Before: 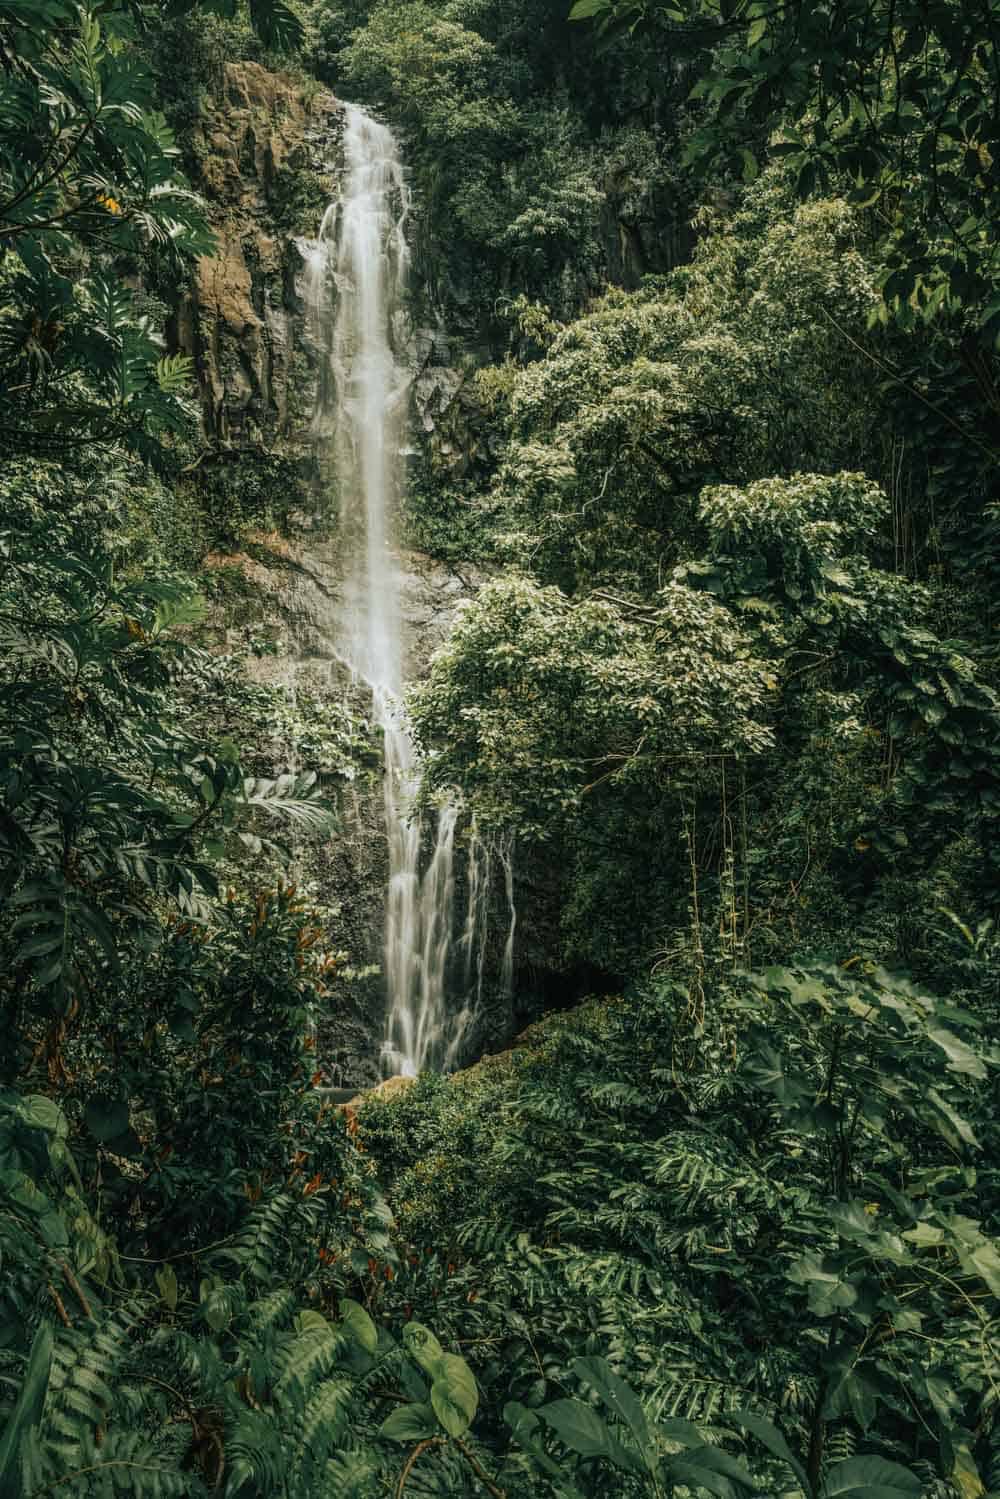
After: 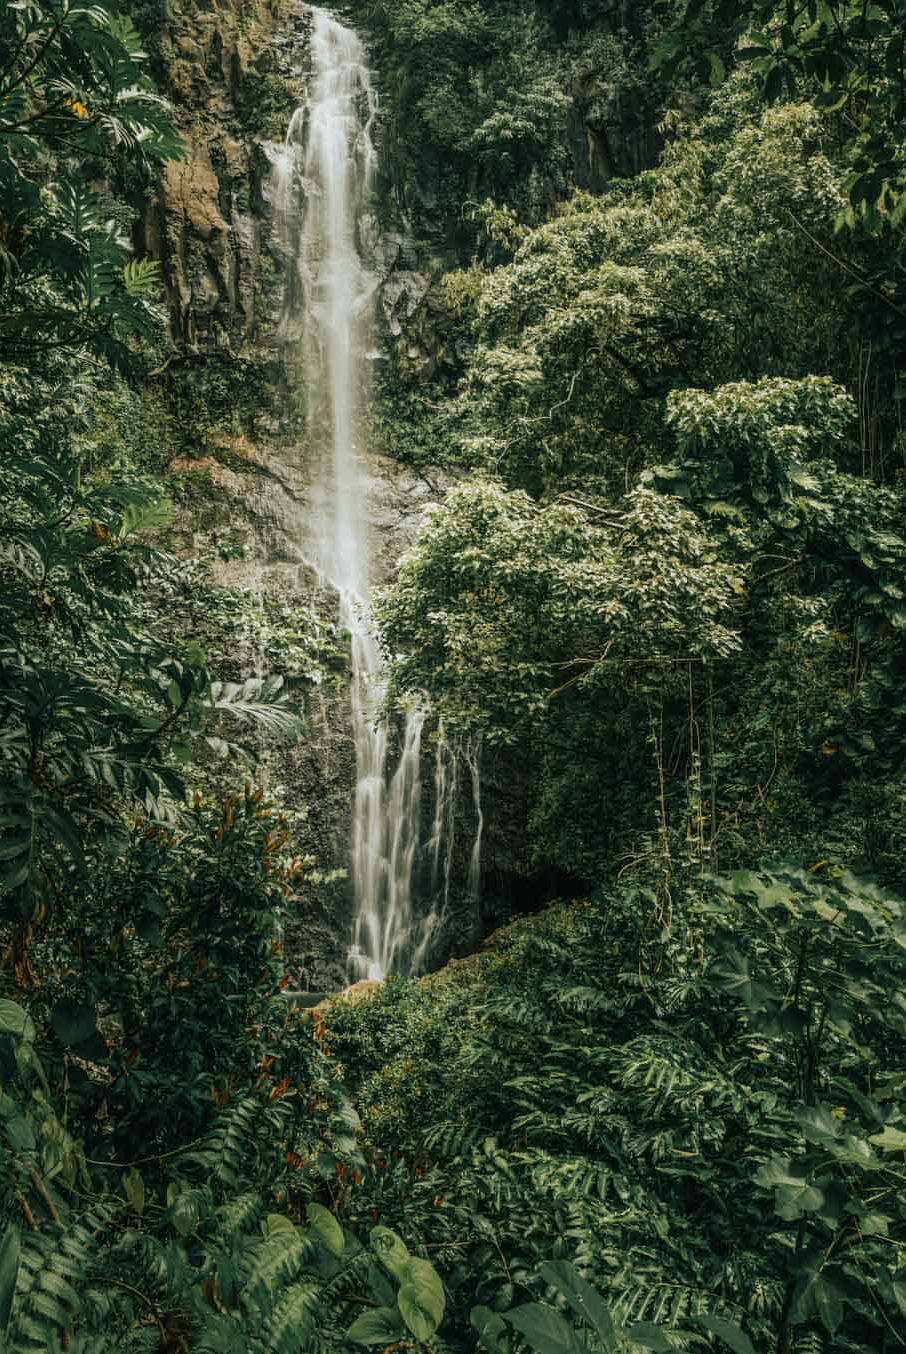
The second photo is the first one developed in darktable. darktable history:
crop: left 3.343%, top 6.427%, right 5.991%, bottom 3.243%
